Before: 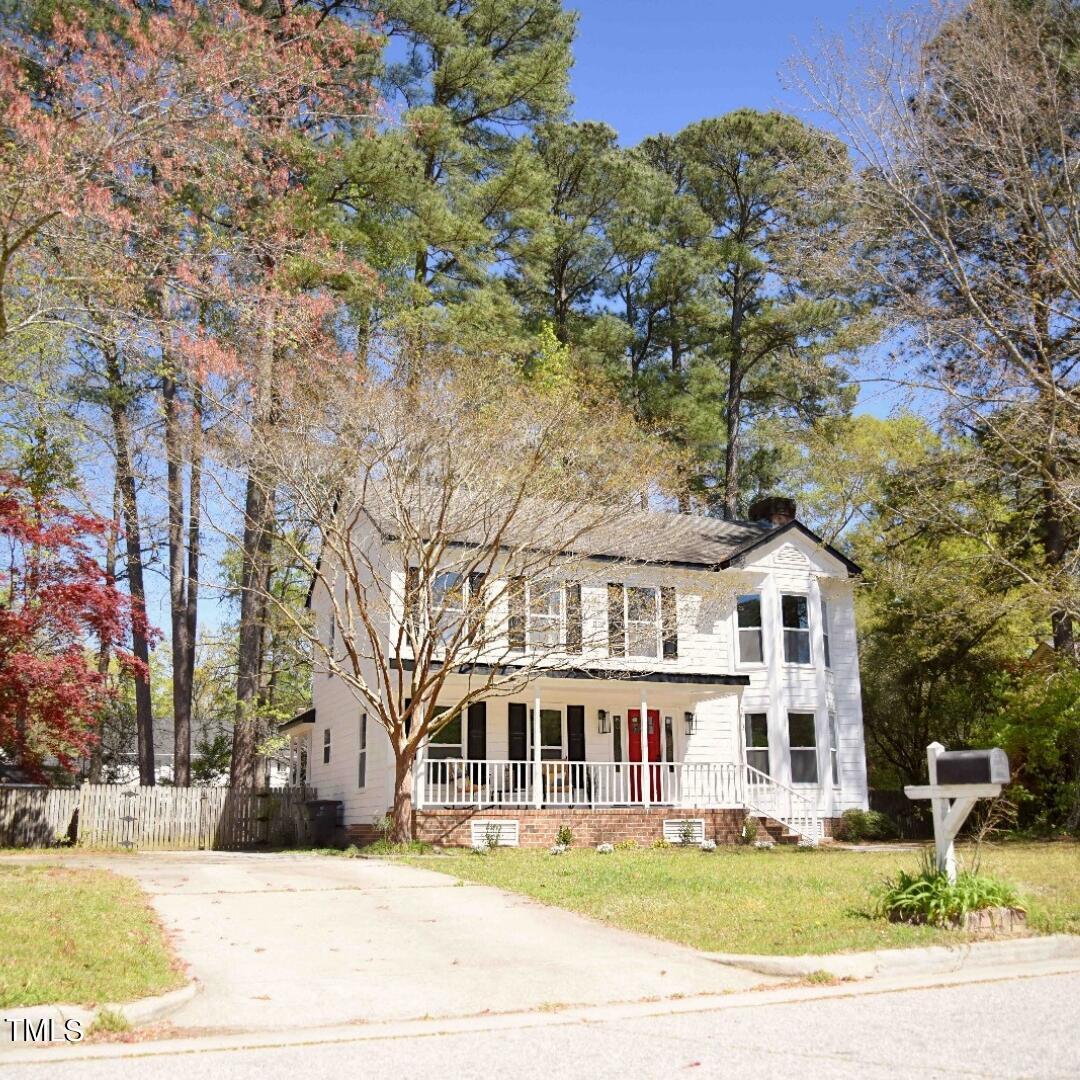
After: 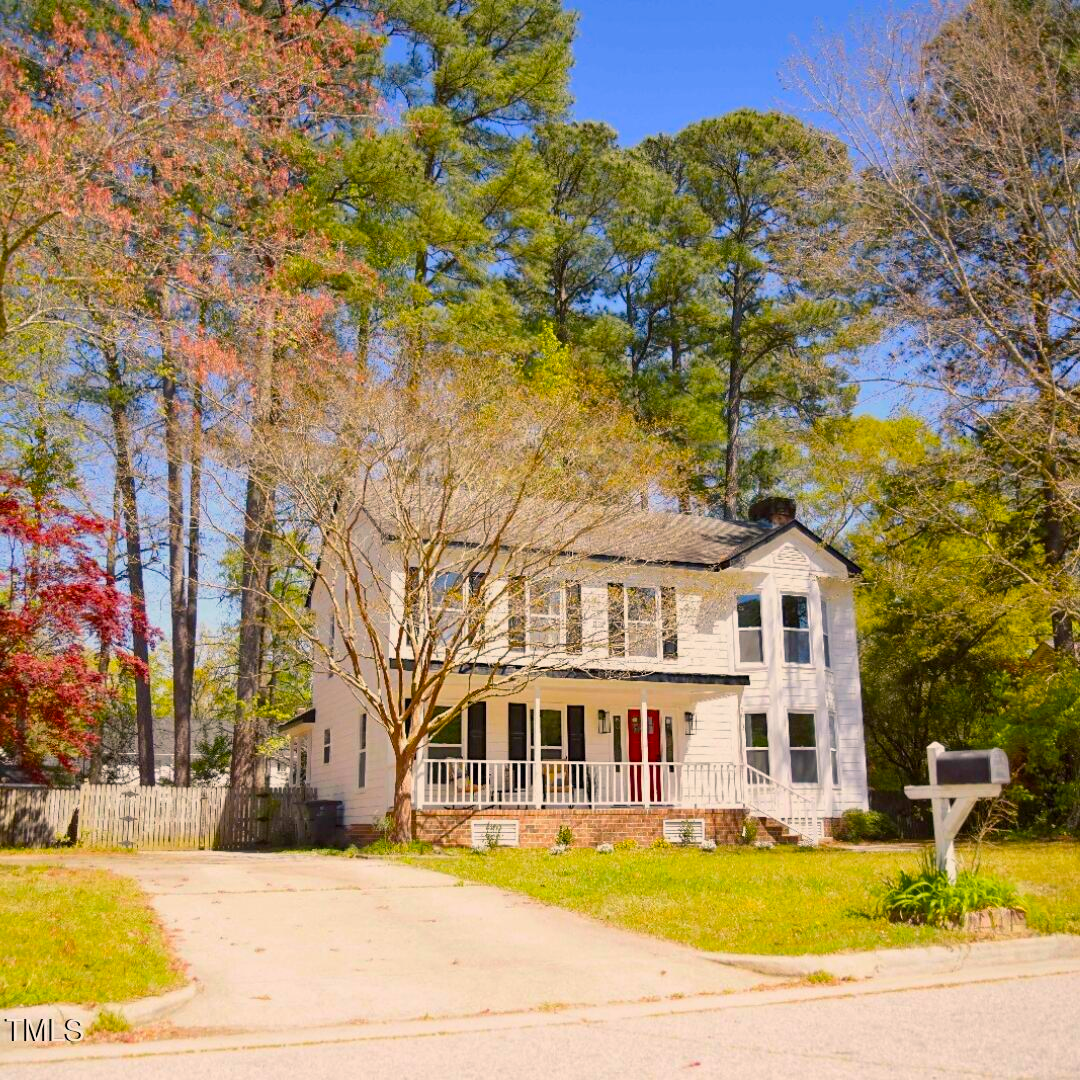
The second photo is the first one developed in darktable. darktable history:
color balance rgb: highlights gain › chroma 2.894%, highlights gain › hue 61.51°, linear chroma grading › global chroma 14.933%, perceptual saturation grading › global saturation 36.575%, contrast -9.774%
